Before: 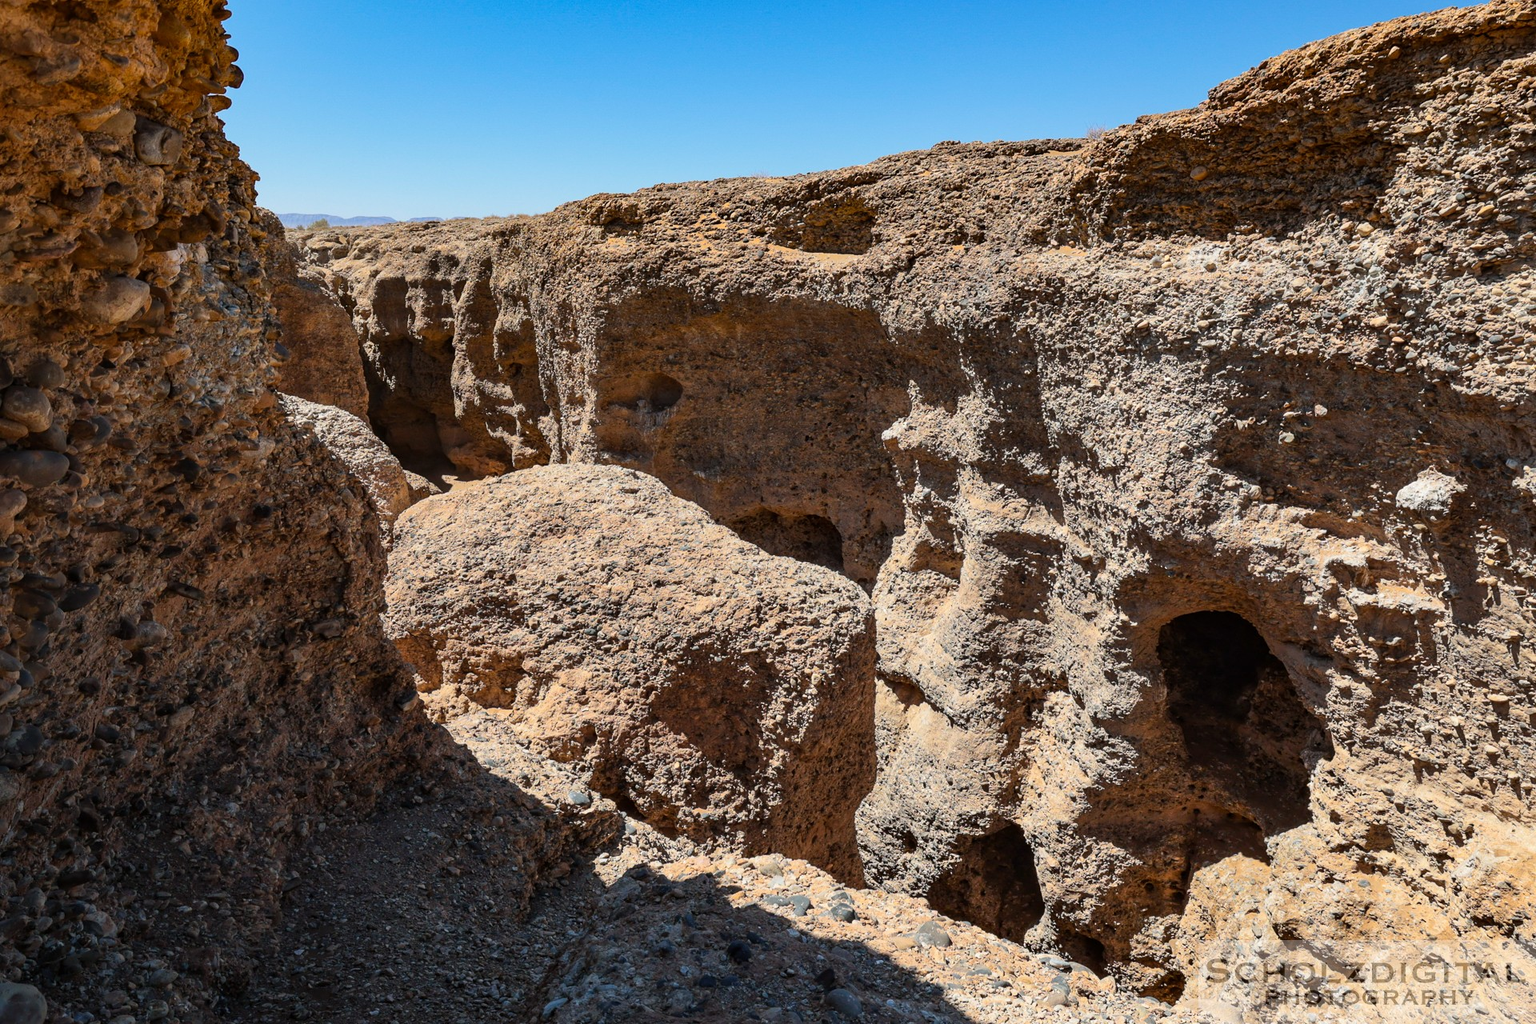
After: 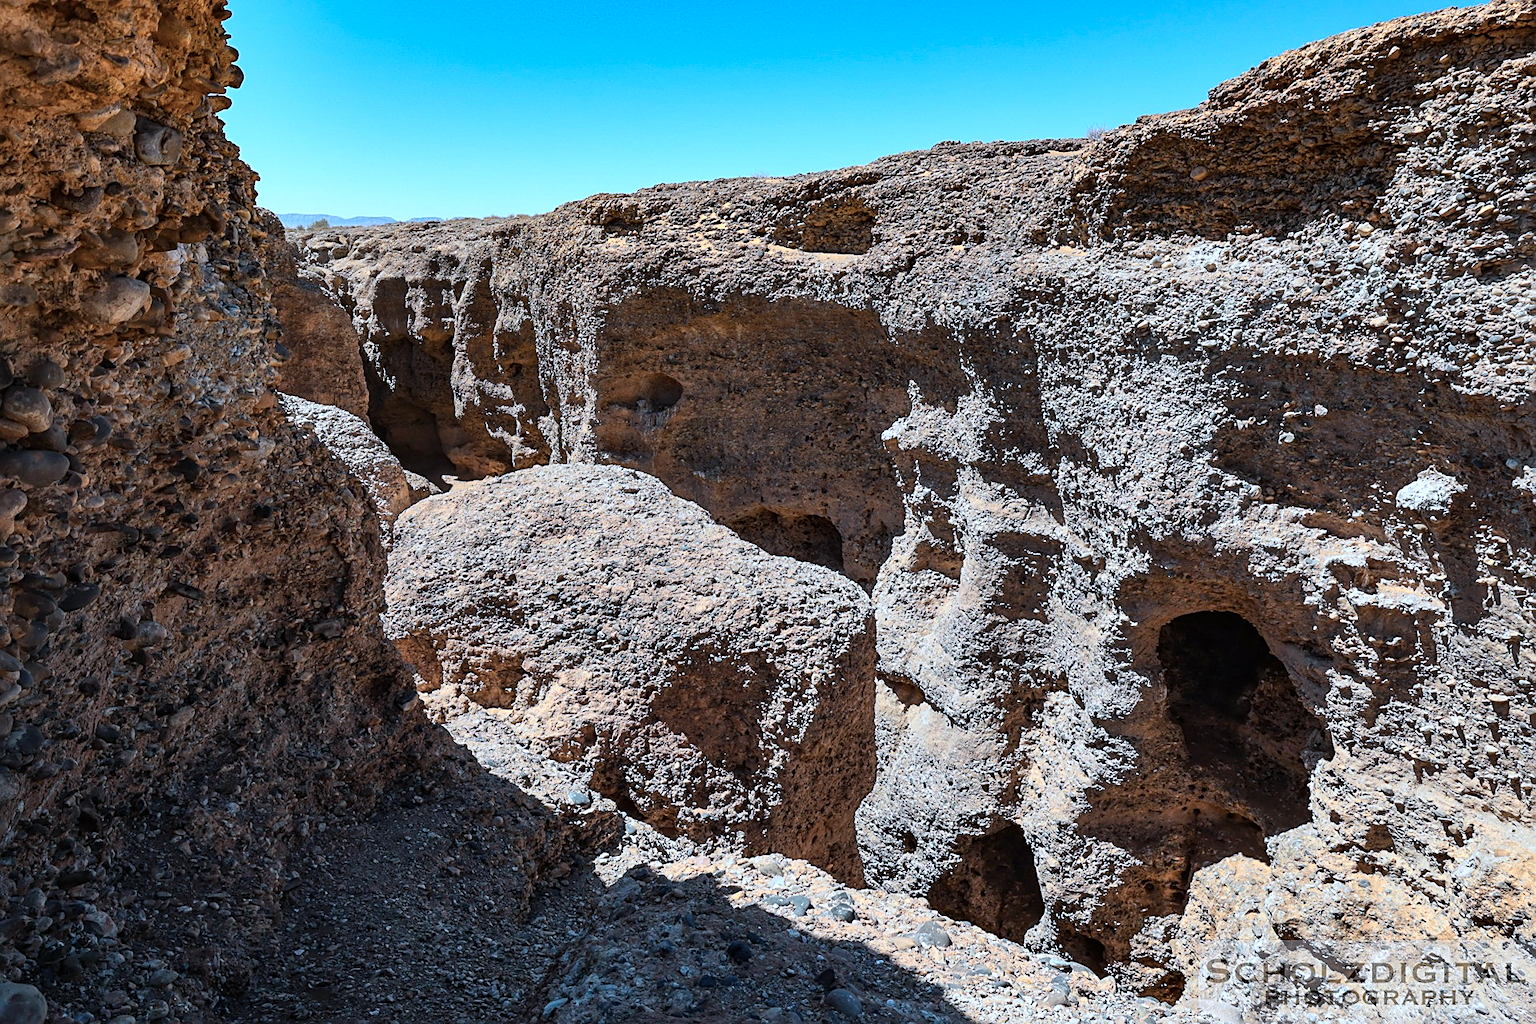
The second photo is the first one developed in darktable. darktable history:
sharpen: on, module defaults
color calibration: illuminant custom, x 0.388, y 0.387, temperature 3843.05 K, gamut compression 1.65
color zones: curves: ch0 [(0.018, 0.548) (0.224, 0.64) (0.425, 0.447) (0.675, 0.575) (0.732, 0.579)]; ch1 [(0.066, 0.487) (0.25, 0.5) (0.404, 0.43) (0.75, 0.421) (0.956, 0.421)]; ch2 [(0.044, 0.561) (0.215, 0.465) (0.399, 0.544) (0.465, 0.548) (0.614, 0.447) (0.724, 0.43) (0.882, 0.623) (0.956, 0.632)]
shadows and highlights: shadows 22.44, highlights -48.48, highlights color adjustment 40.54%, soften with gaussian
